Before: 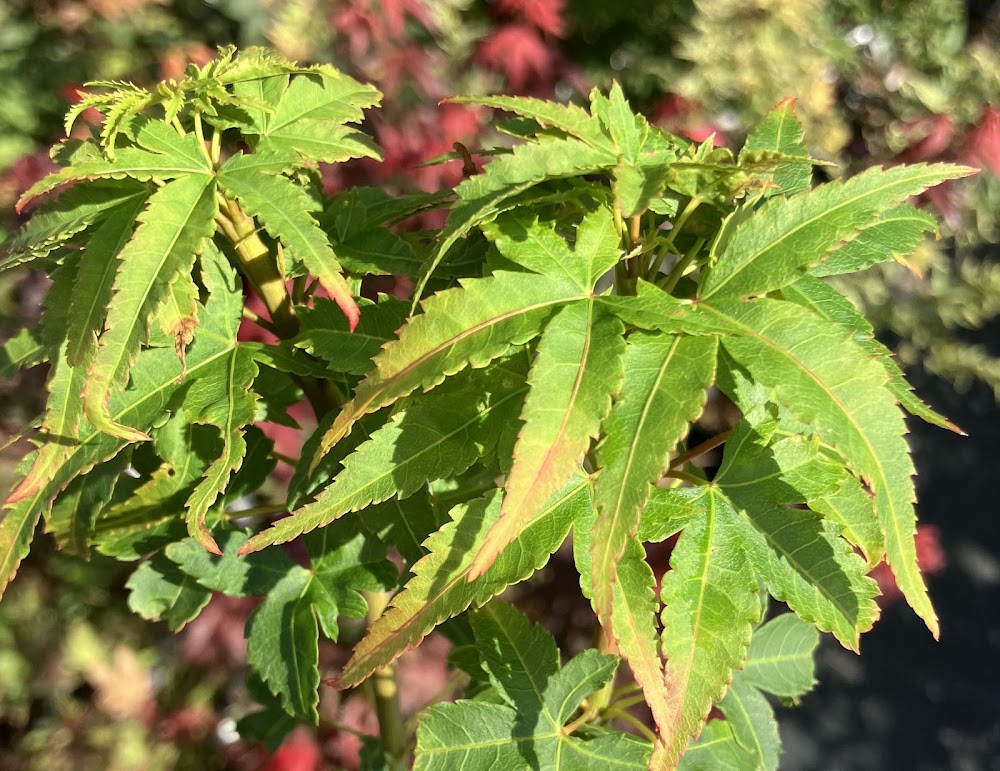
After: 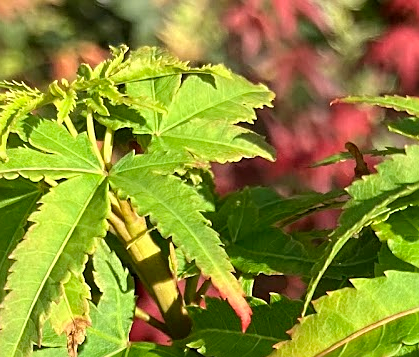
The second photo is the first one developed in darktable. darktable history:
shadows and highlights: radius 93.07, shadows -14.46, white point adjustment 0.23, highlights 31.48, compress 48.23%, highlights color adjustment 52.79%, soften with gaussian
crop and rotate: left 10.817%, top 0.062%, right 47.194%, bottom 53.626%
sharpen: on, module defaults
